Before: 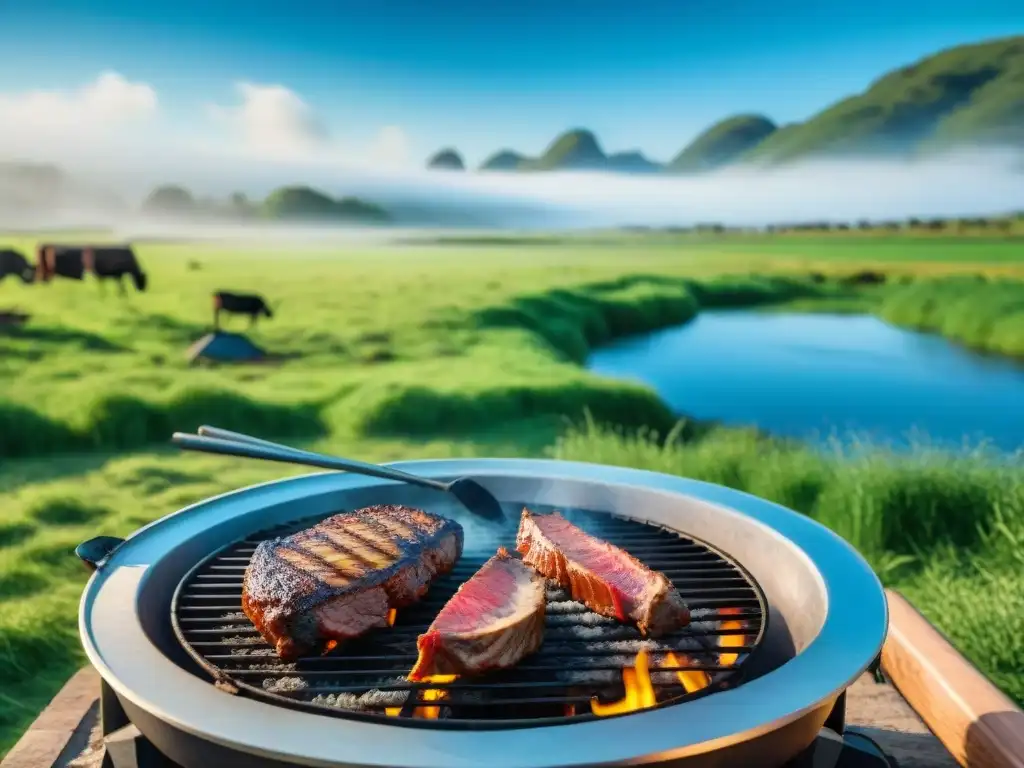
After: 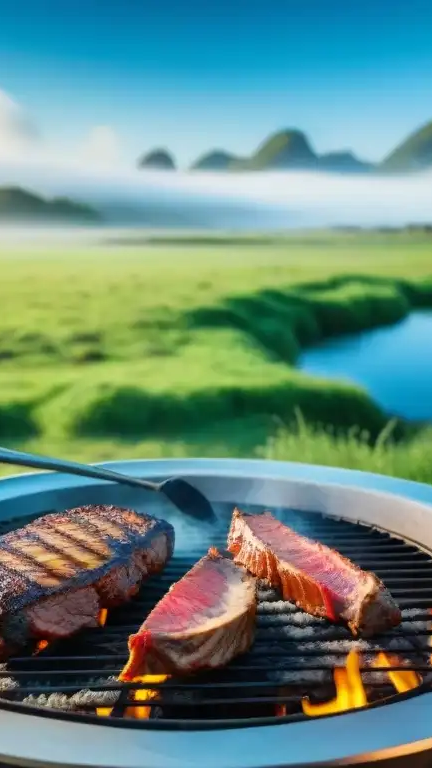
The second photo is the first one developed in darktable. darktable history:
crop: left 28.231%, right 29.574%
